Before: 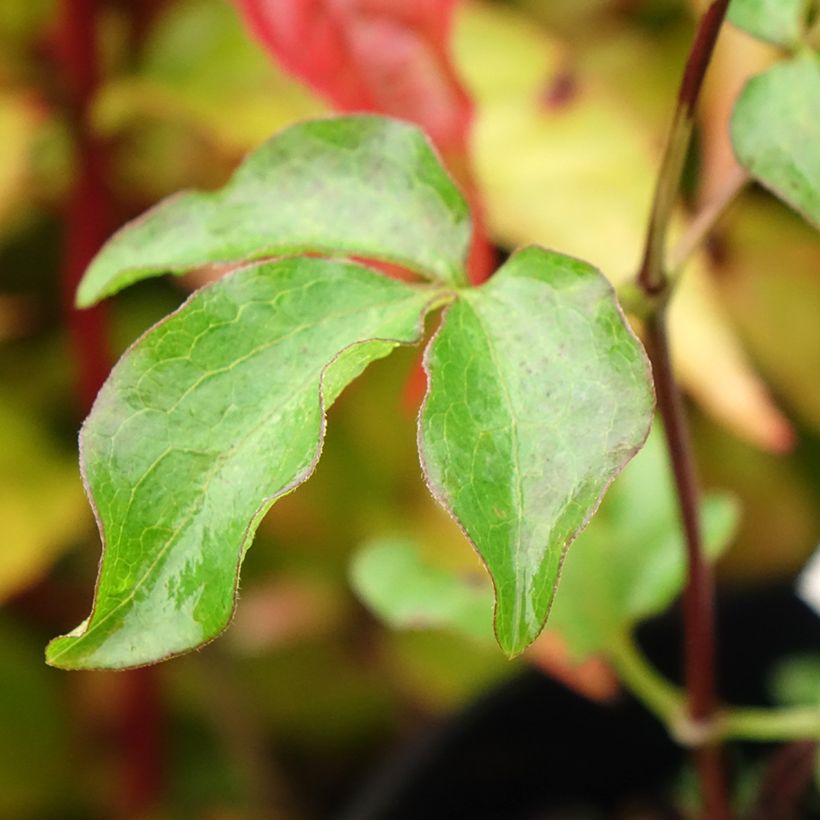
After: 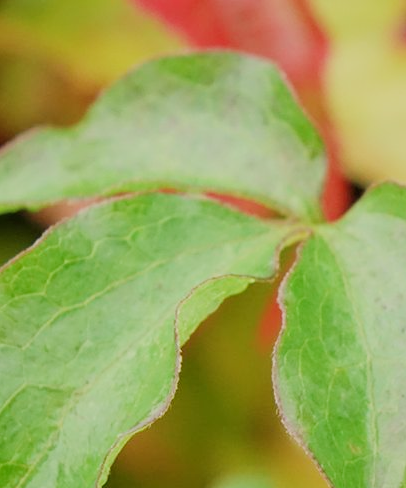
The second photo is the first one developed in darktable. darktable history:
crop: left 17.717%, top 7.823%, right 32.655%, bottom 32.57%
filmic rgb: black relative exposure -16 EV, white relative exposure 6.92 EV, threshold 2.99 EV, hardness 4.67, enable highlight reconstruction true
